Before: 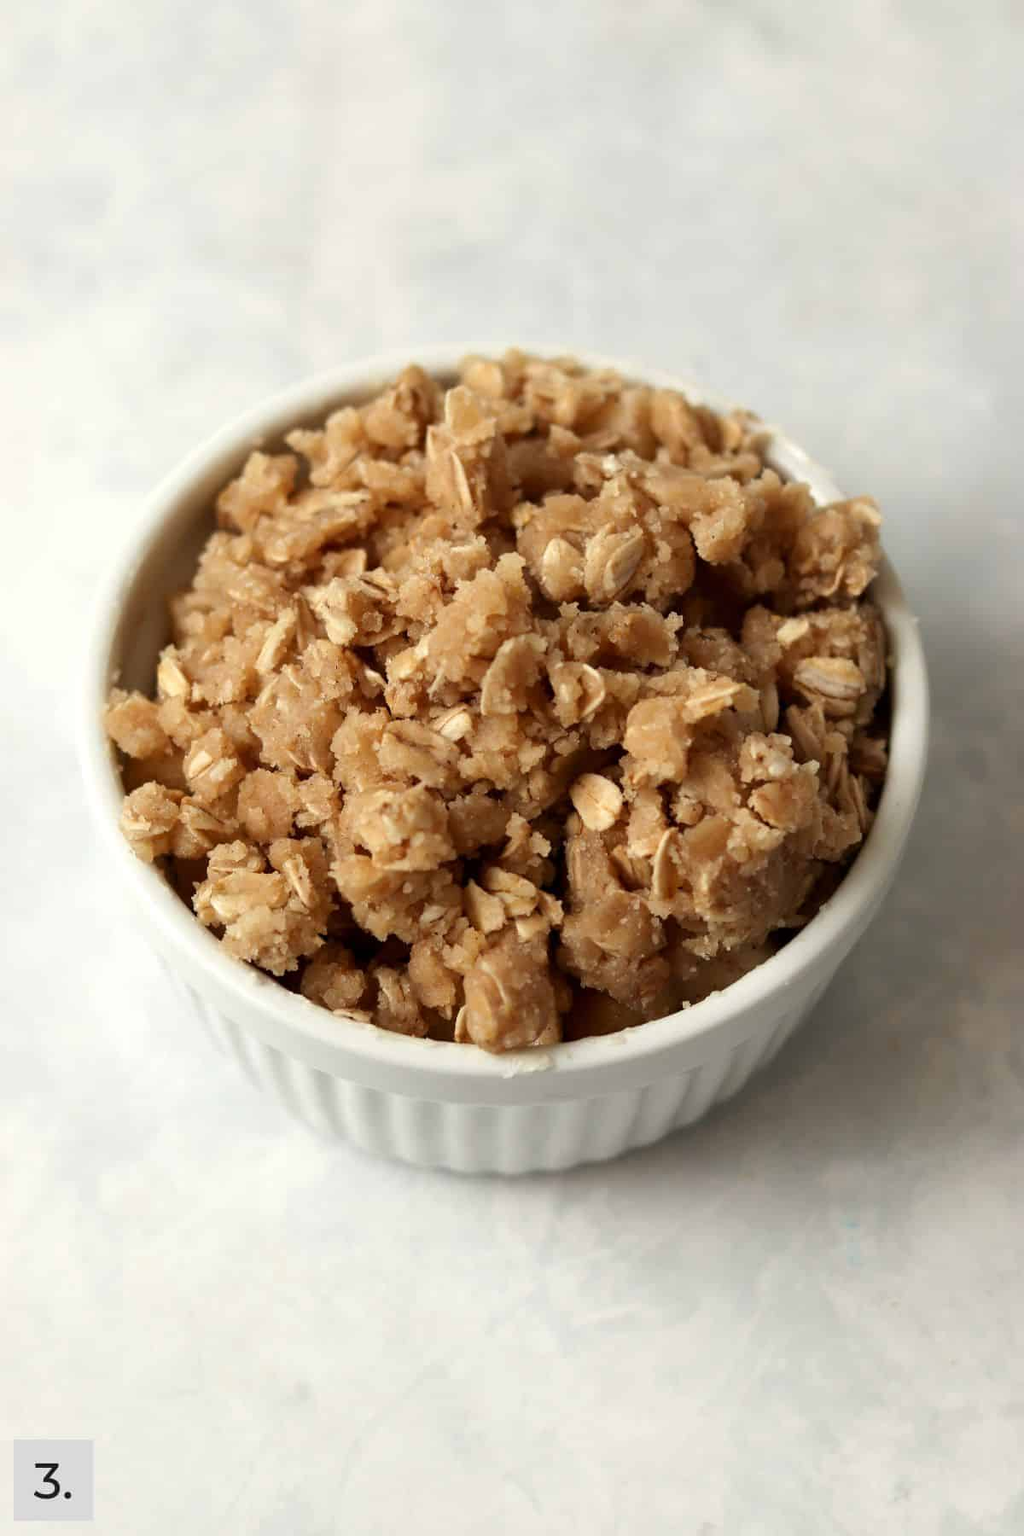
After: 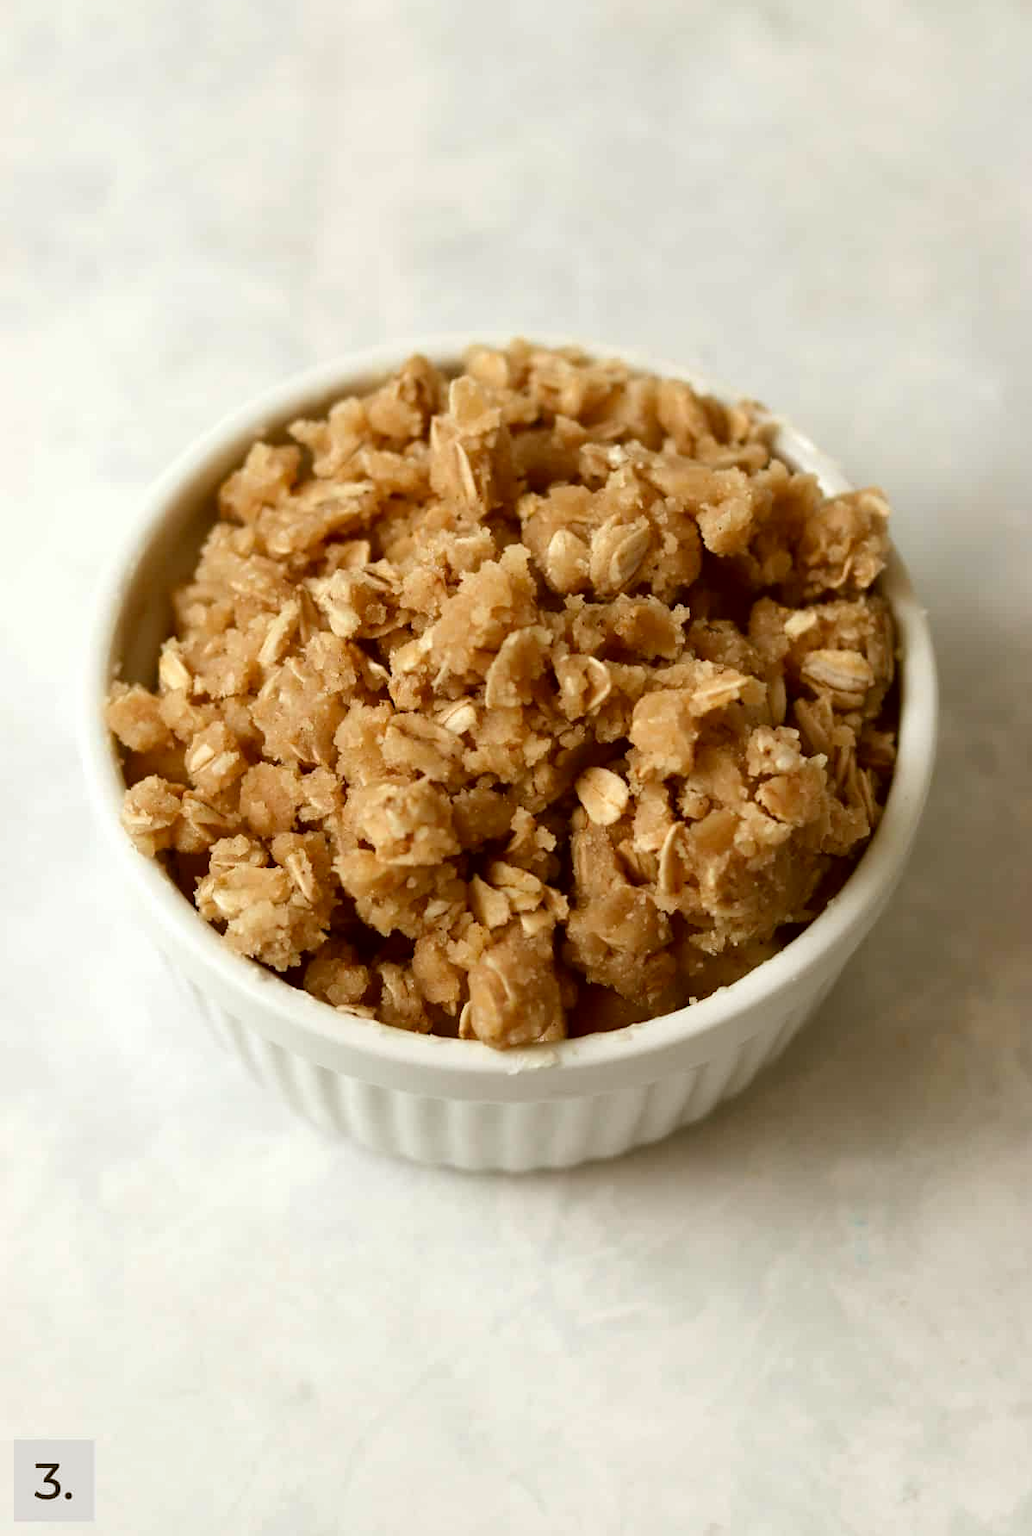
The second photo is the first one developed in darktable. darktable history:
color correction: highlights a* -0.439, highlights b* 0.158, shadows a* 4.43, shadows b* 20.37
crop: top 0.905%, right 0.017%
